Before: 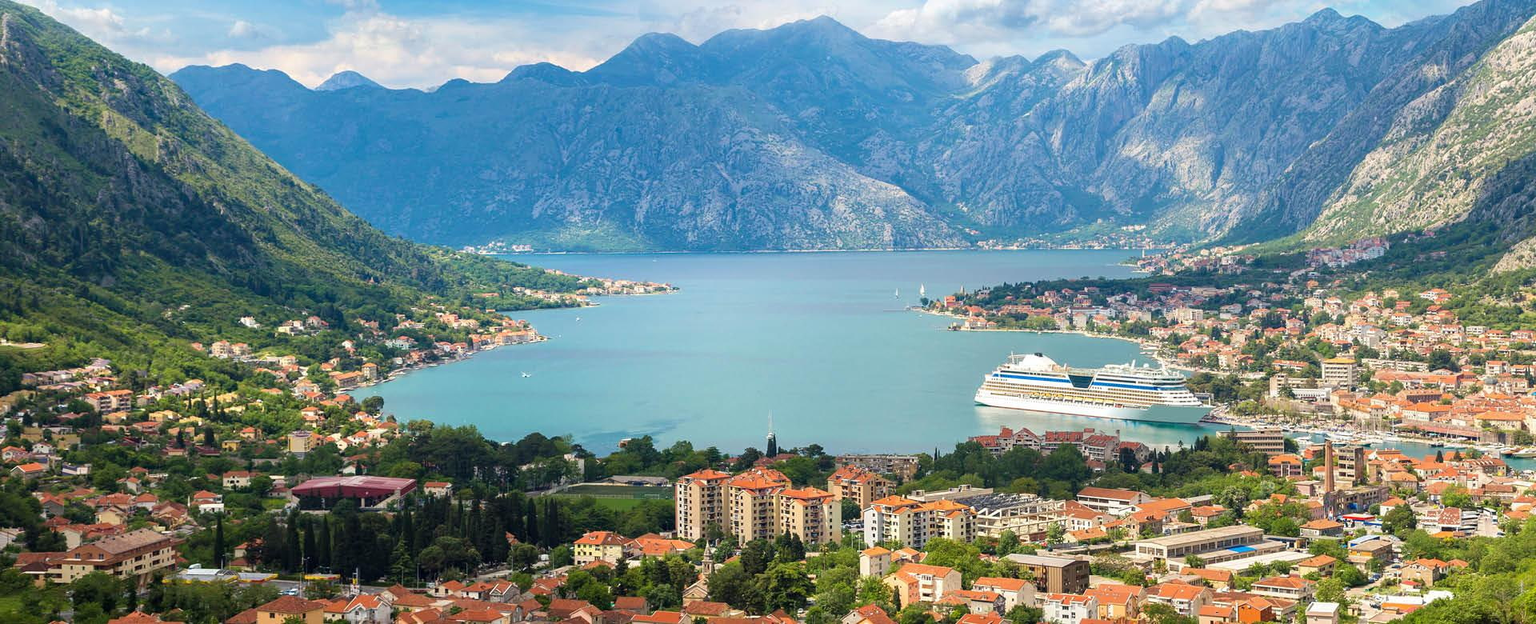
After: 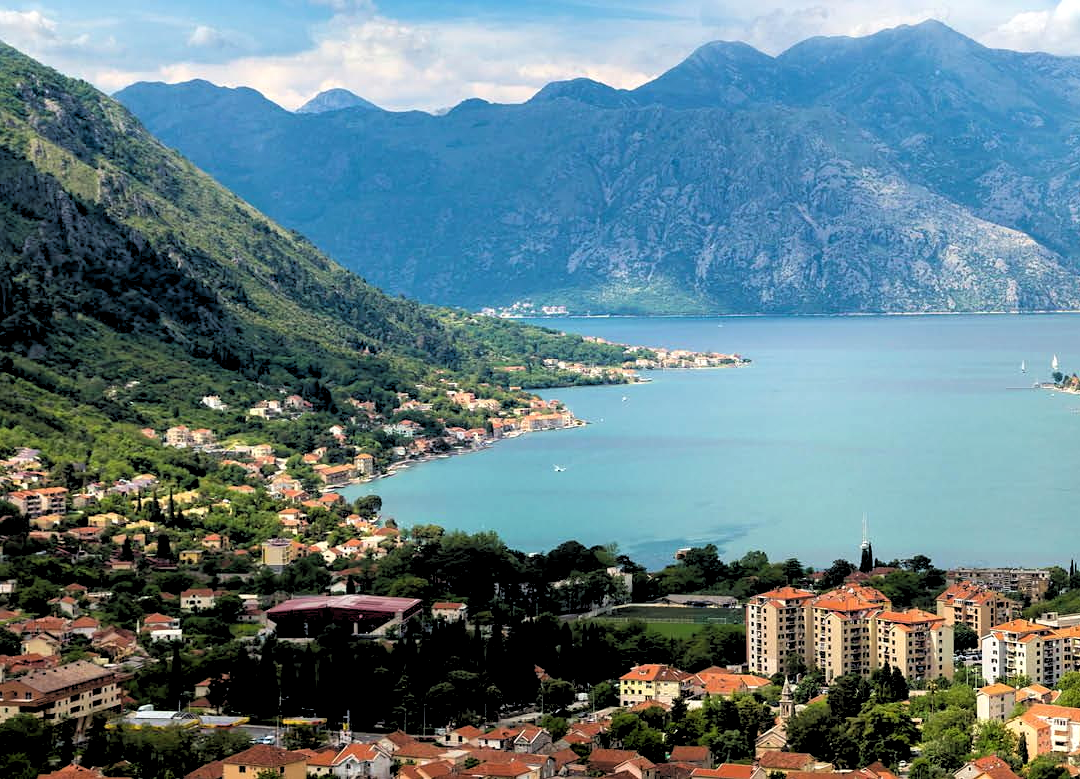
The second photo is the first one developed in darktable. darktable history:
crop: left 5.114%, right 38.589%
rgb levels: levels [[0.034, 0.472, 0.904], [0, 0.5, 1], [0, 0.5, 1]]
tone equalizer: on, module defaults
